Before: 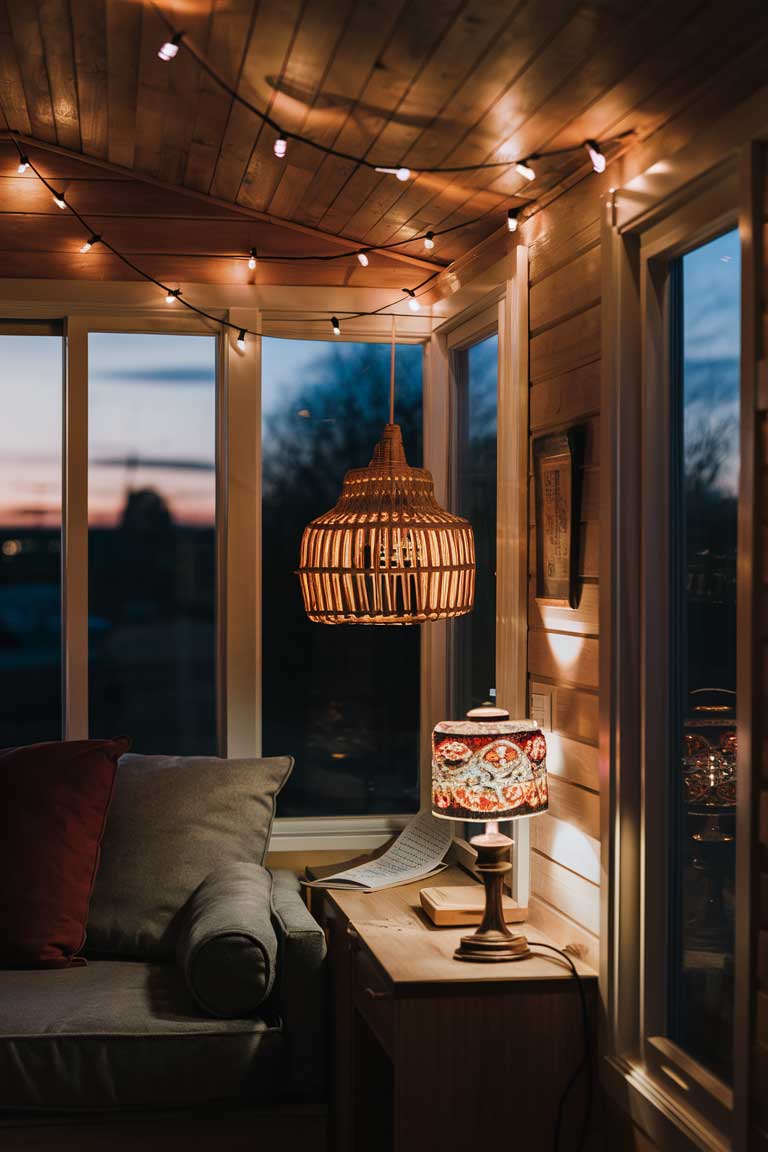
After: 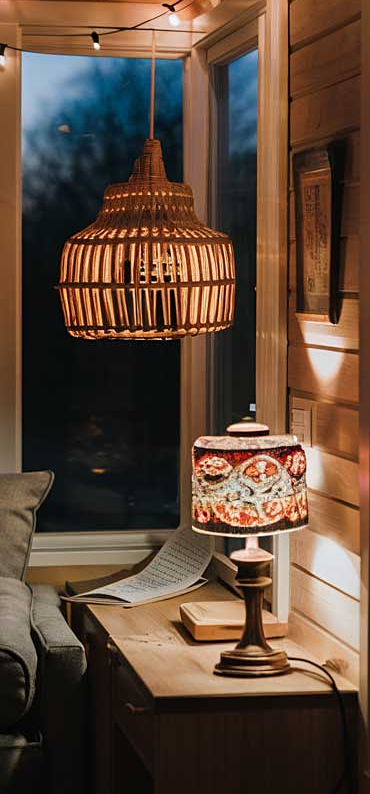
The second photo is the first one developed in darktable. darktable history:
crop: left 31.341%, top 24.773%, right 20.42%, bottom 6.254%
sharpen: amount 0.206
